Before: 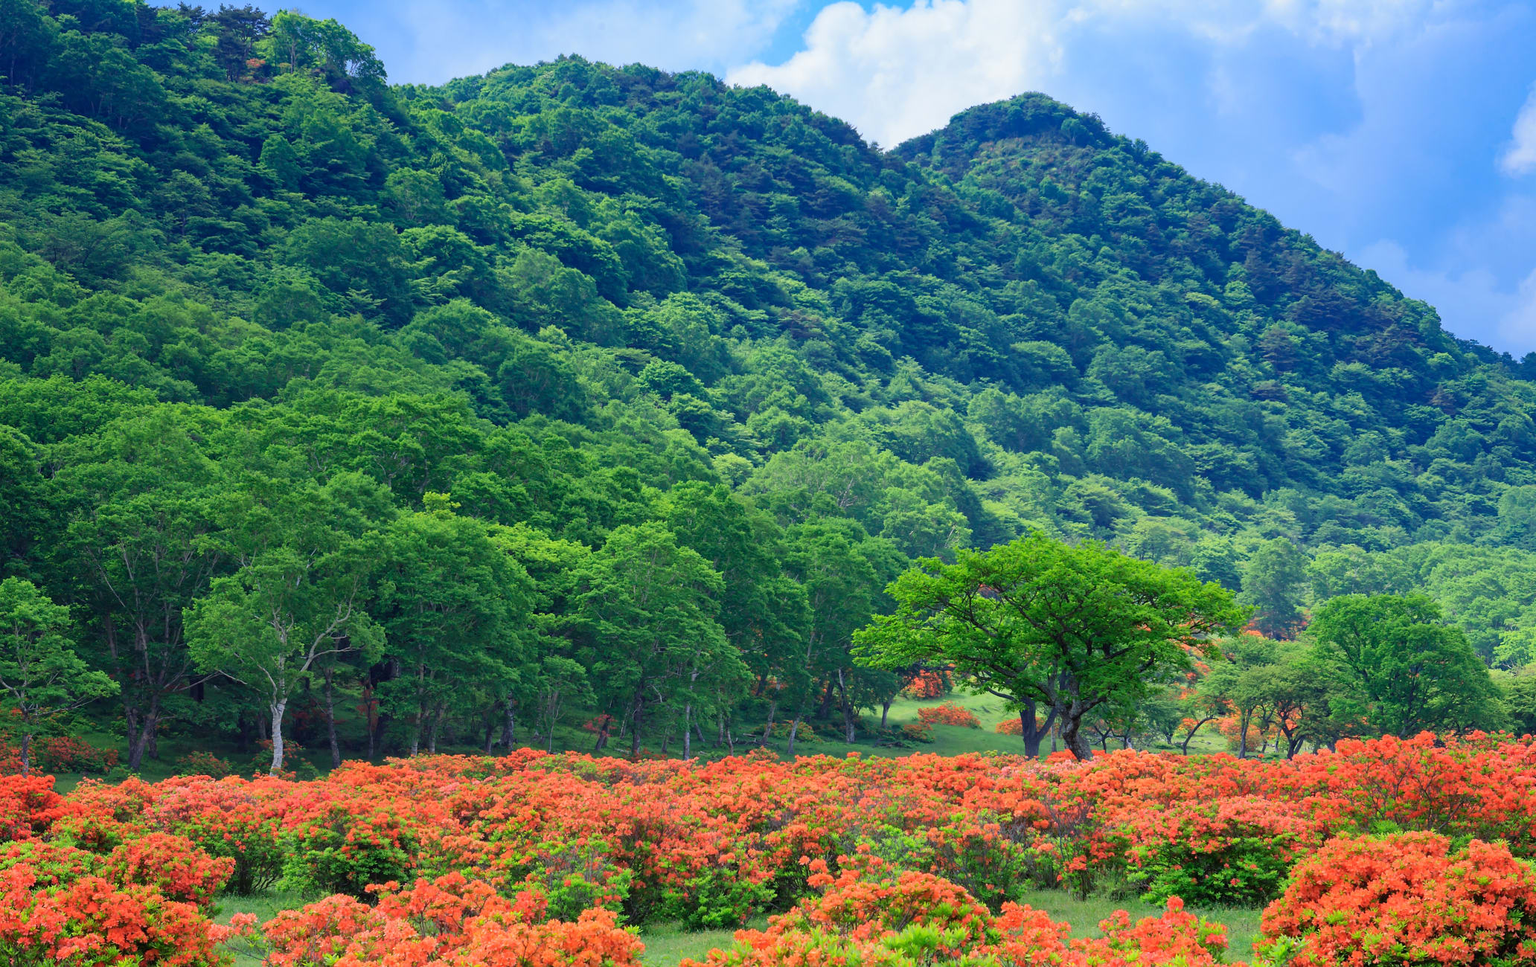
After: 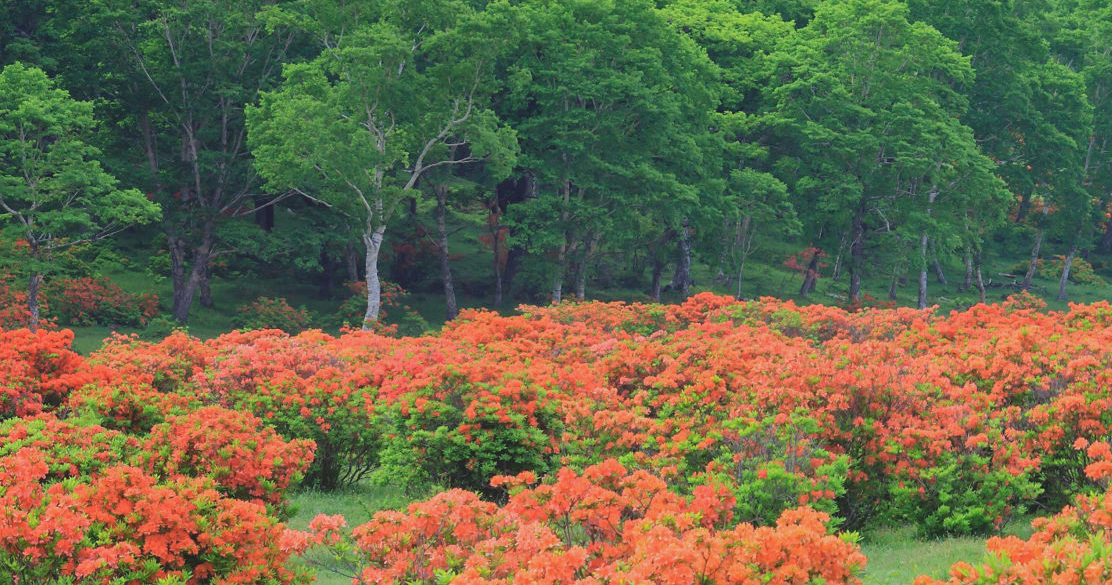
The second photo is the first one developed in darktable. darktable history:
contrast brightness saturation: contrast -0.168, brightness 0.045, saturation -0.125
crop and rotate: top 54.855%, right 46.091%, bottom 0.119%
